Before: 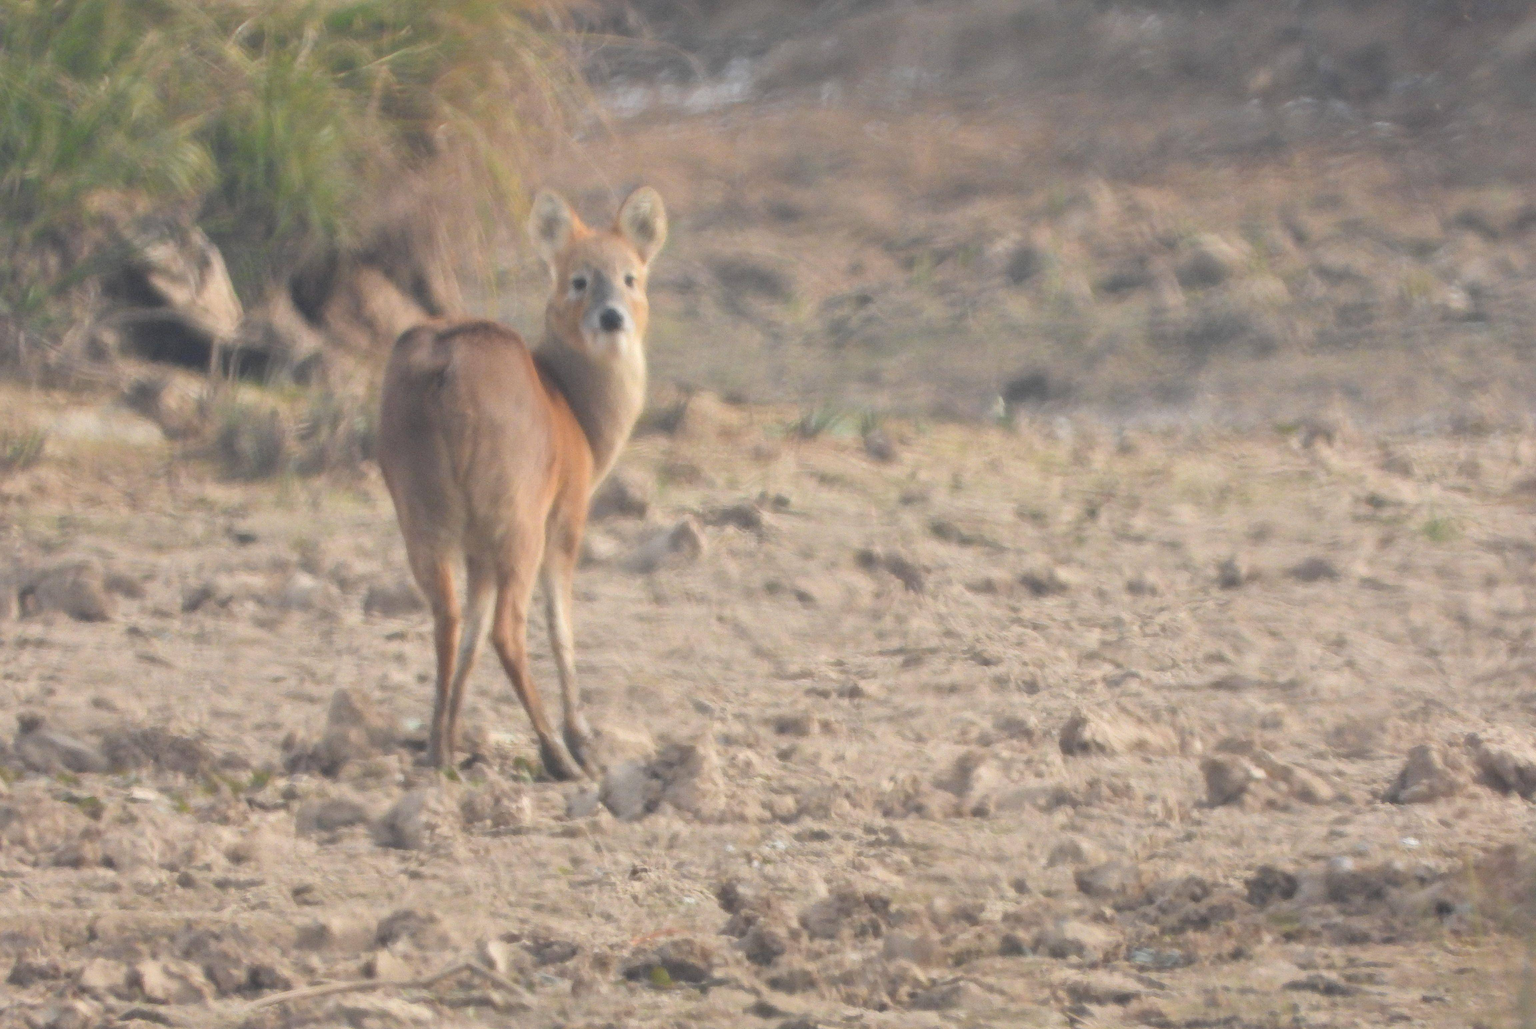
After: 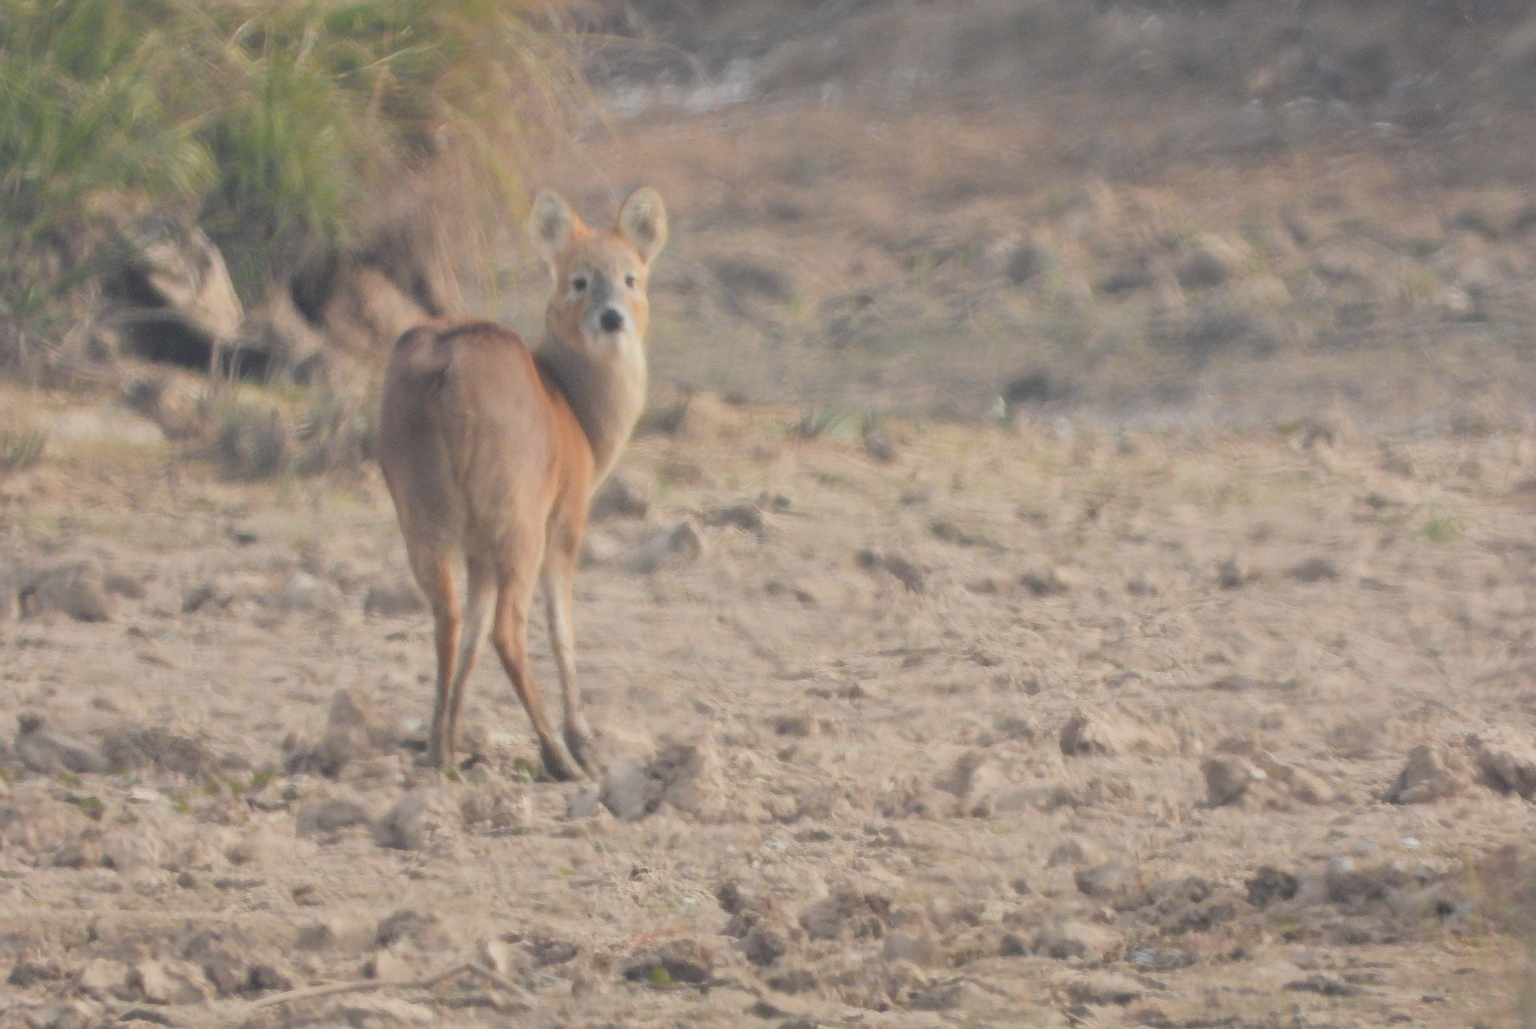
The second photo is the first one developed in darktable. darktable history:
sharpen: on, module defaults
filmic rgb: middle gray luminance 18.38%, black relative exposure -11.29 EV, white relative exposure 3.74 EV, threshold 5.98 EV, target black luminance 0%, hardness 5.88, latitude 57.03%, contrast 0.964, shadows ↔ highlights balance 49.88%, enable highlight reconstruction true
